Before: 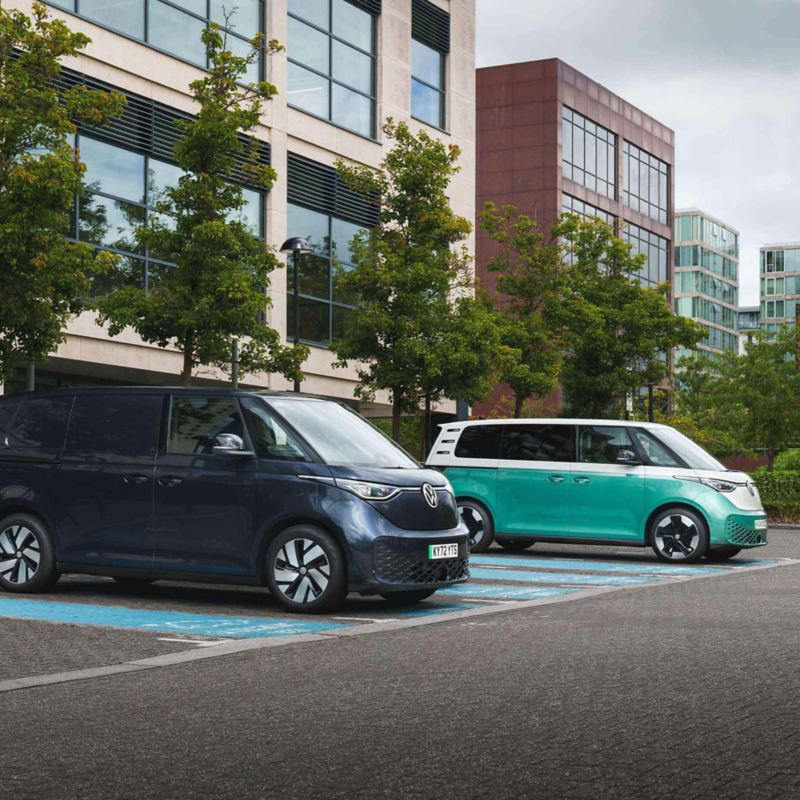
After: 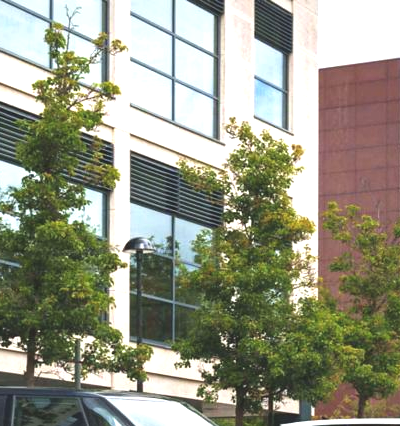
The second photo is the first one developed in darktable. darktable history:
exposure: black level correction -0.005, exposure 1 EV, compensate exposure bias true, compensate highlight preservation false
crop: left 19.642%, right 30.266%, bottom 46.712%
